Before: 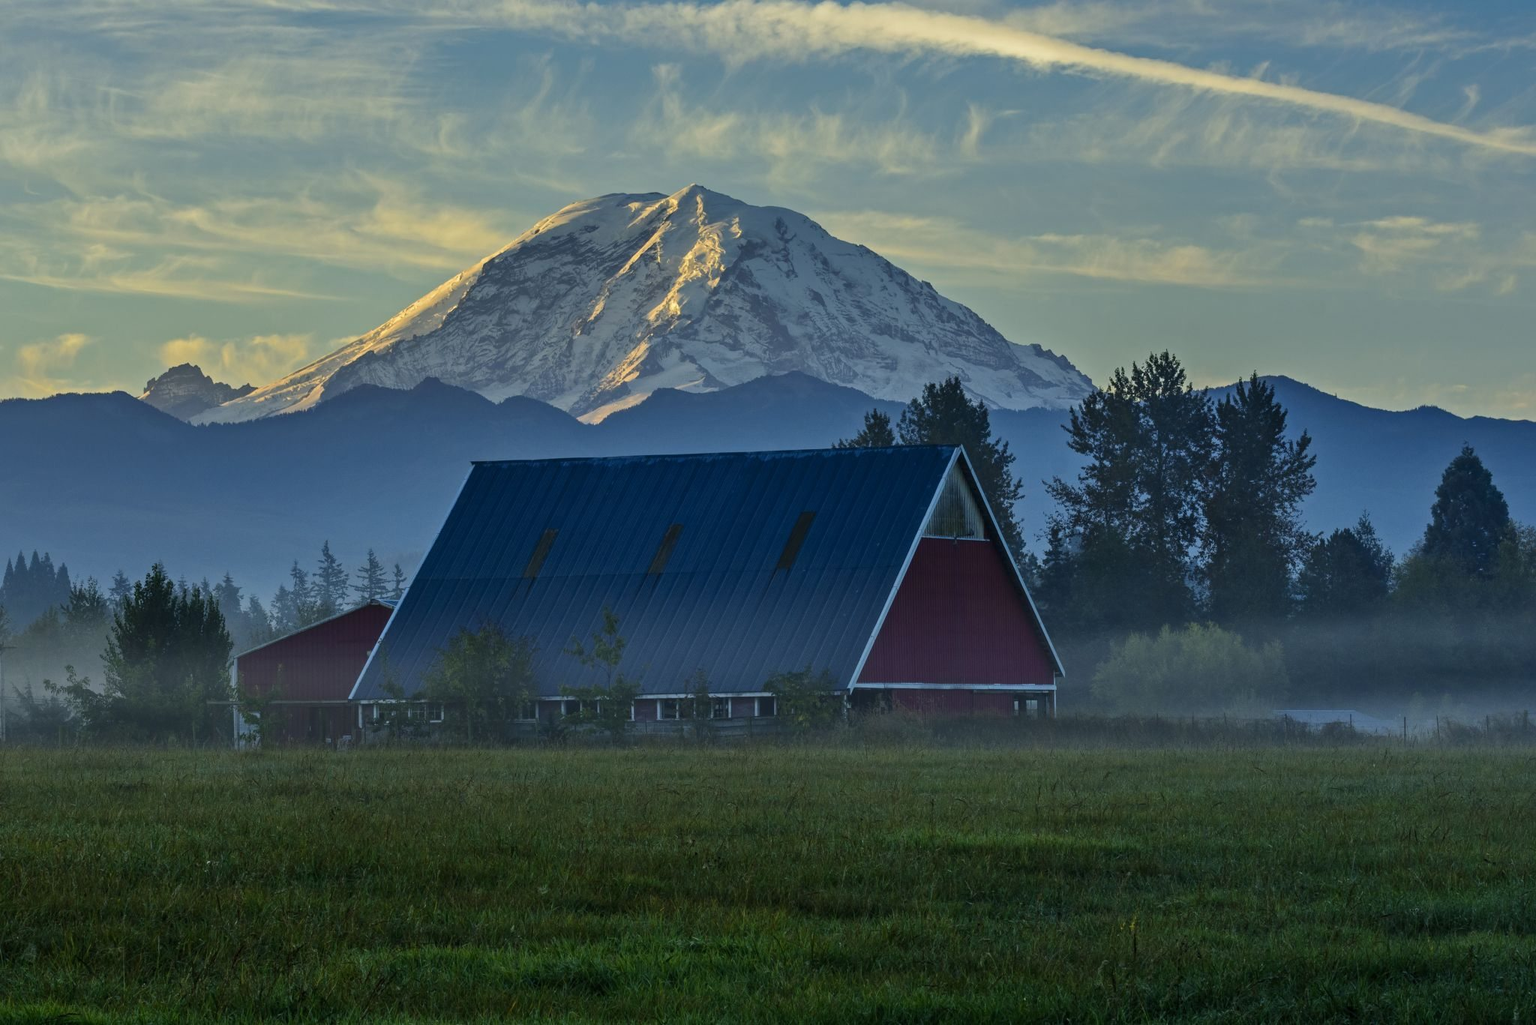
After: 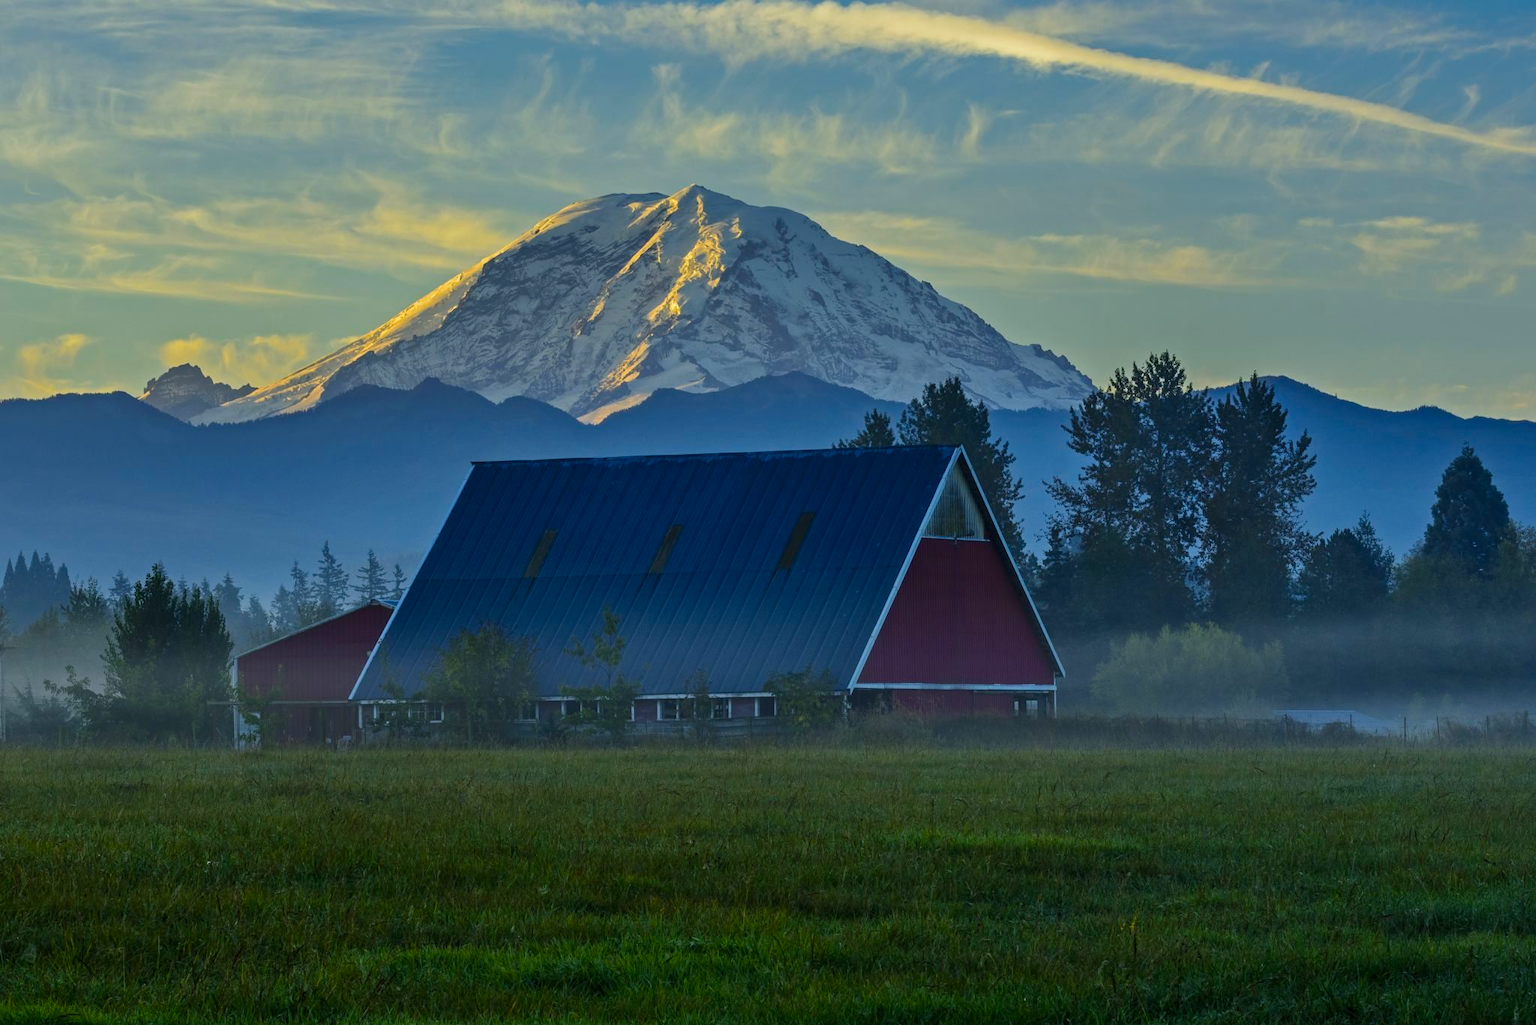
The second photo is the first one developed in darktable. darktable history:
color balance rgb: perceptual saturation grading › global saturation 39.964%
